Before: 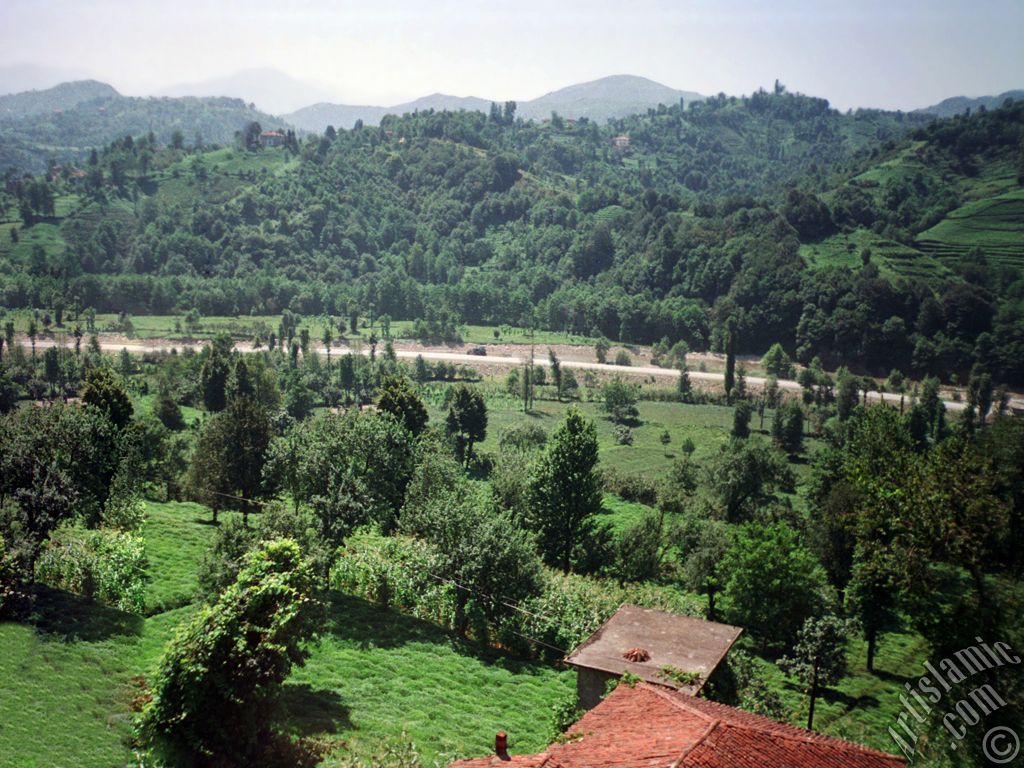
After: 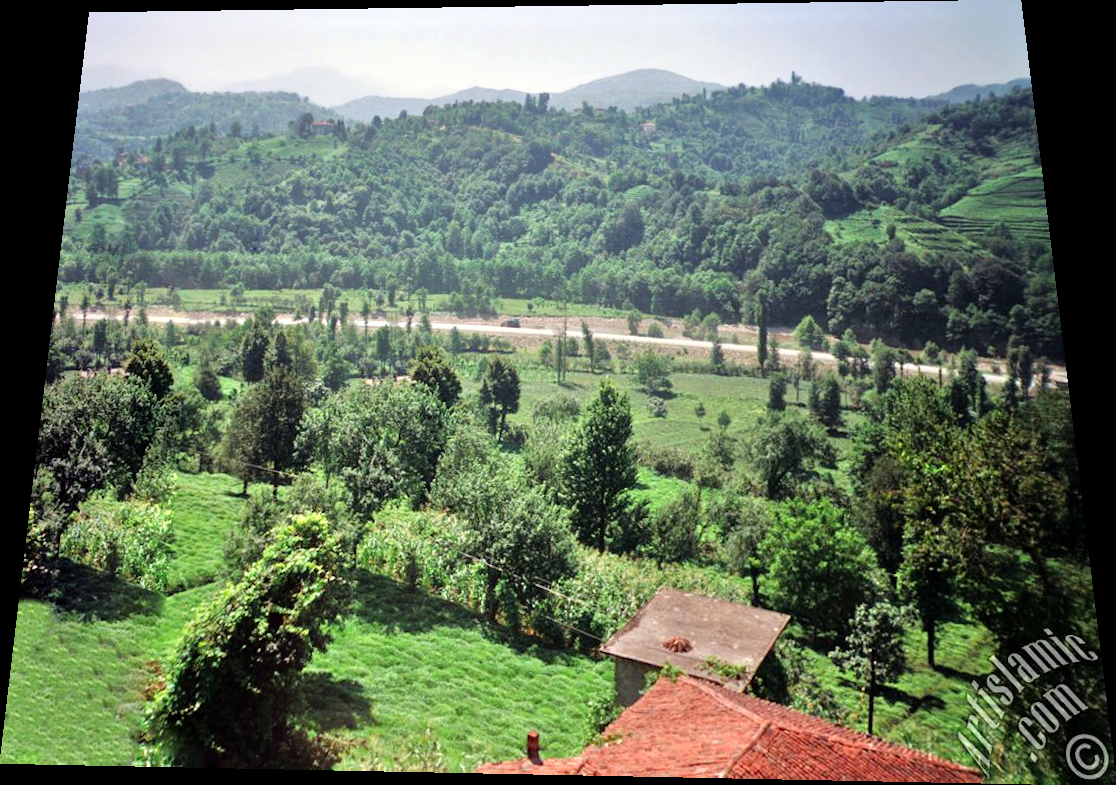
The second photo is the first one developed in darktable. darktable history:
rotate and perspective: rotation 0.128°, lens shift (vertical) -0.181, lens shift (horizontal) -0.044, shear 0.001, automatic cropping off
tone equalizer: -7 EV 0.15 EV, -6 EV 0.6 EV, -5 EV 1.15 EV, -4 EV 1.33 EV, -3 EV 1.15 EV, -2 EV 0.6 EV, -1 EV 0.15 EV, mask exposure compensation -0.5 EV
